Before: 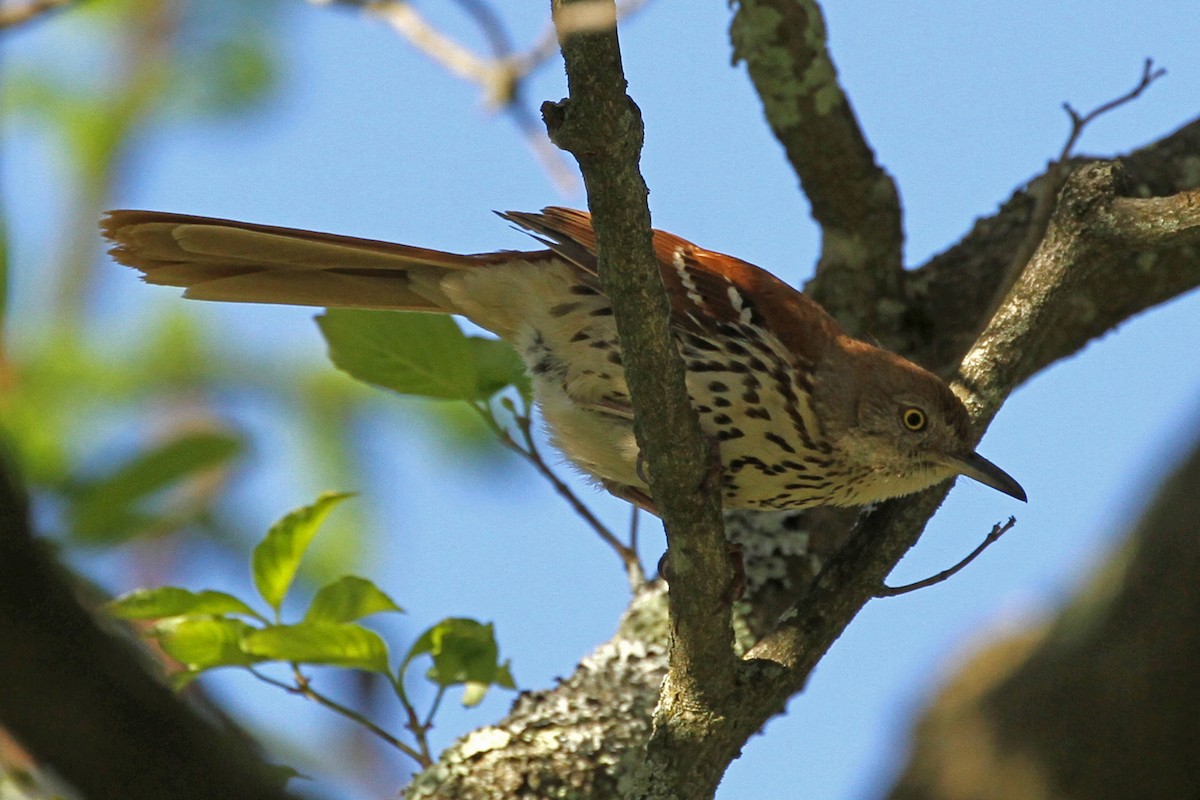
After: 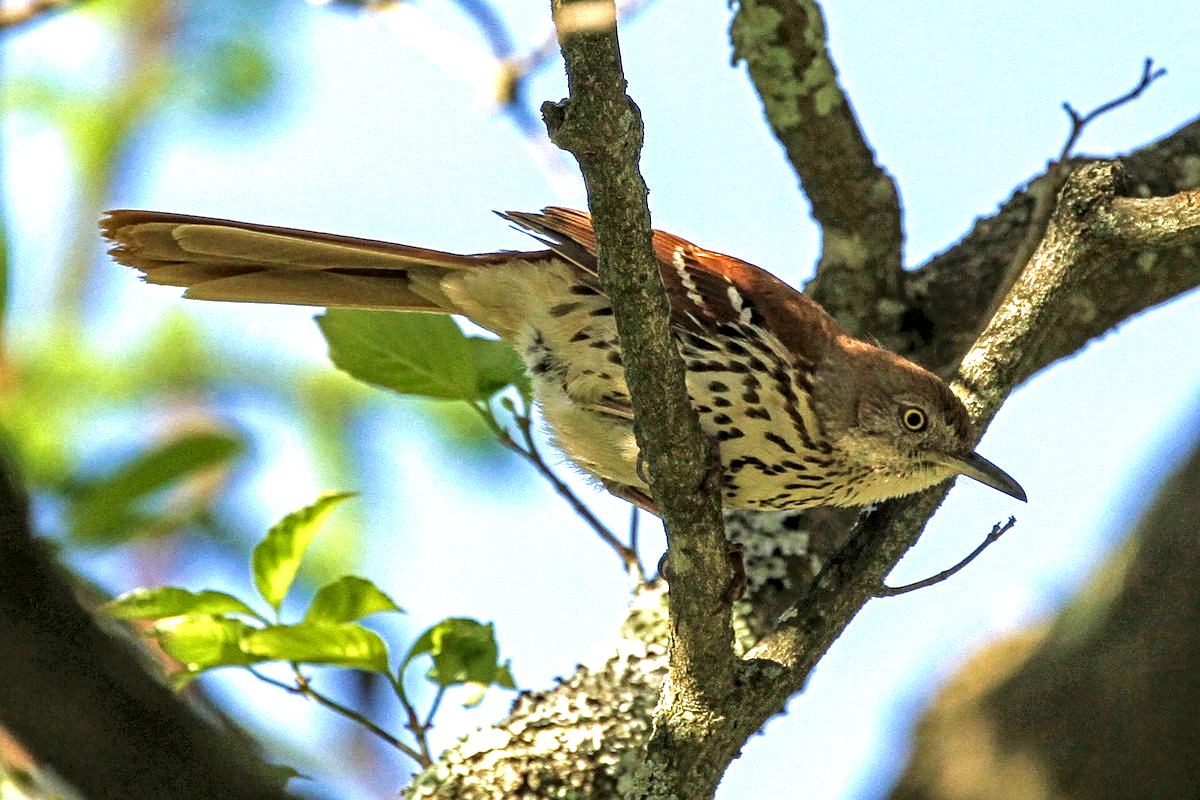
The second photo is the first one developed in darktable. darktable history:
tone equalizer: -8 EV -0.385 EV, -7 EV -0.411 EV, -6 EV -0.317 EV, -5 EV -0.195 EV, -3 EV 0.229 EV, -2 EV 0.358 EV, -1 EV 0.395 EV, +0 EV 0.445 EV
exposure: exposure 0.586 EV, compensate exposure bias true, compensate highlight preservation false
contrast equalizer: octaves 7, y [[0.6 ×6], [0.55 ×6], [0 ×6], [0 ×6], [0 ×6]], mix 0.154
sharpen: radius 0.983, amount 0.614
local contrast: detail 150%
velvia: on, module defaults
